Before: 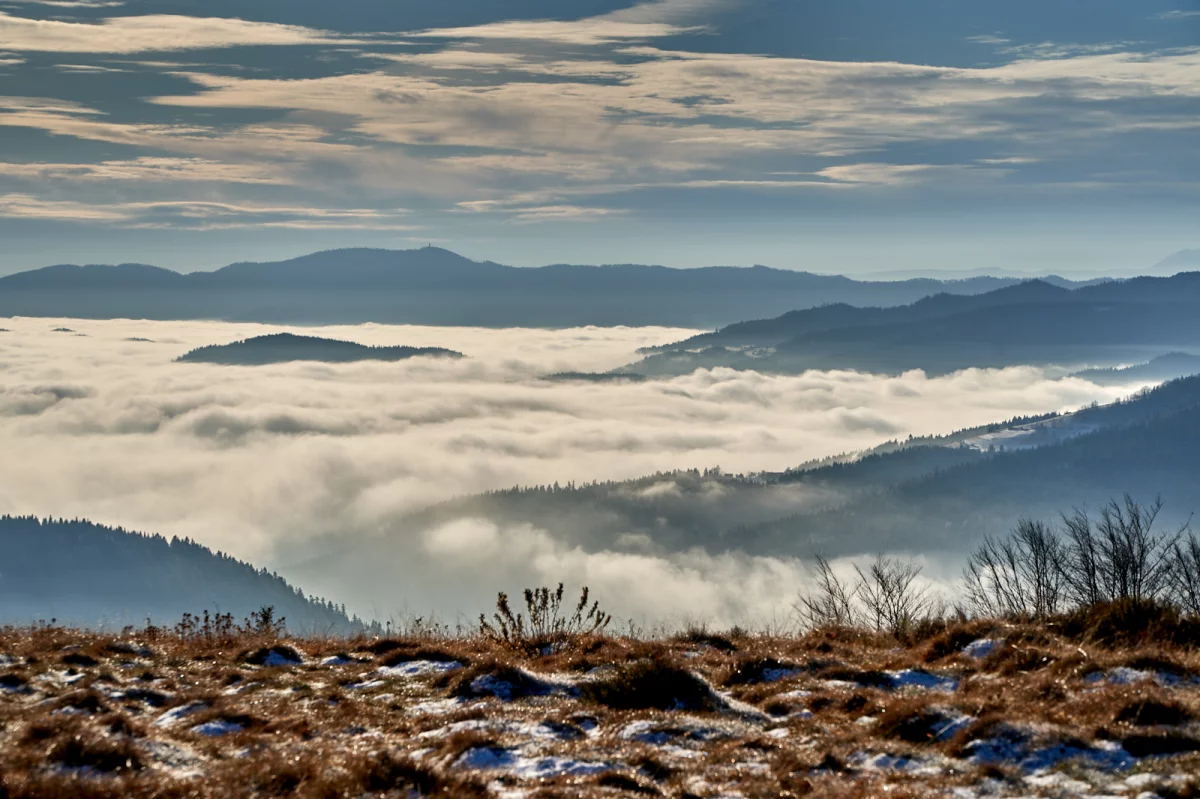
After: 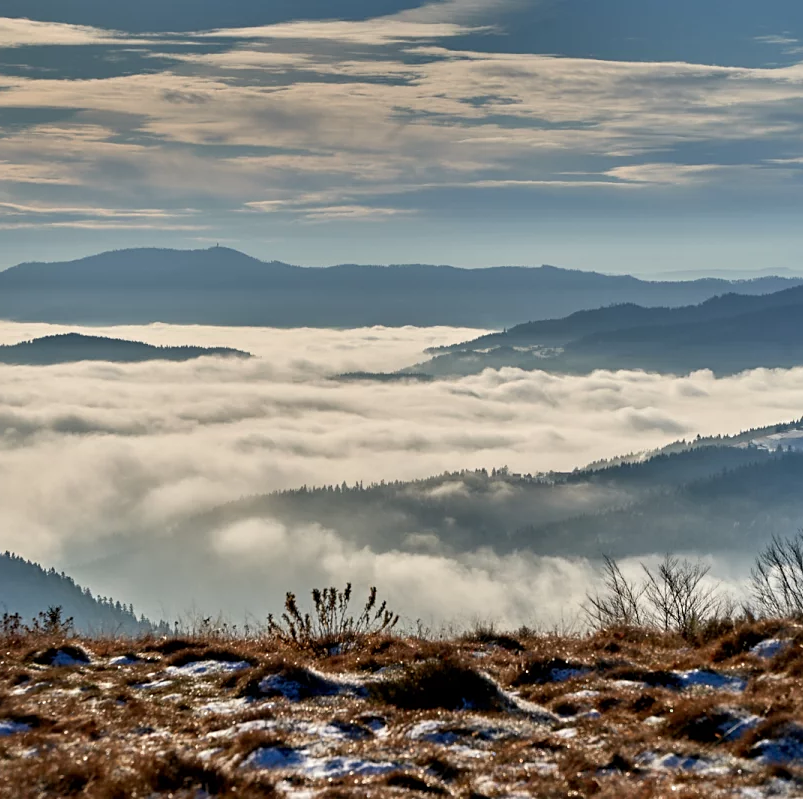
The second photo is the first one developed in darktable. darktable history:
sharpen: amount 0.217
crop and rotate: left 17.698%, right 15.376%
